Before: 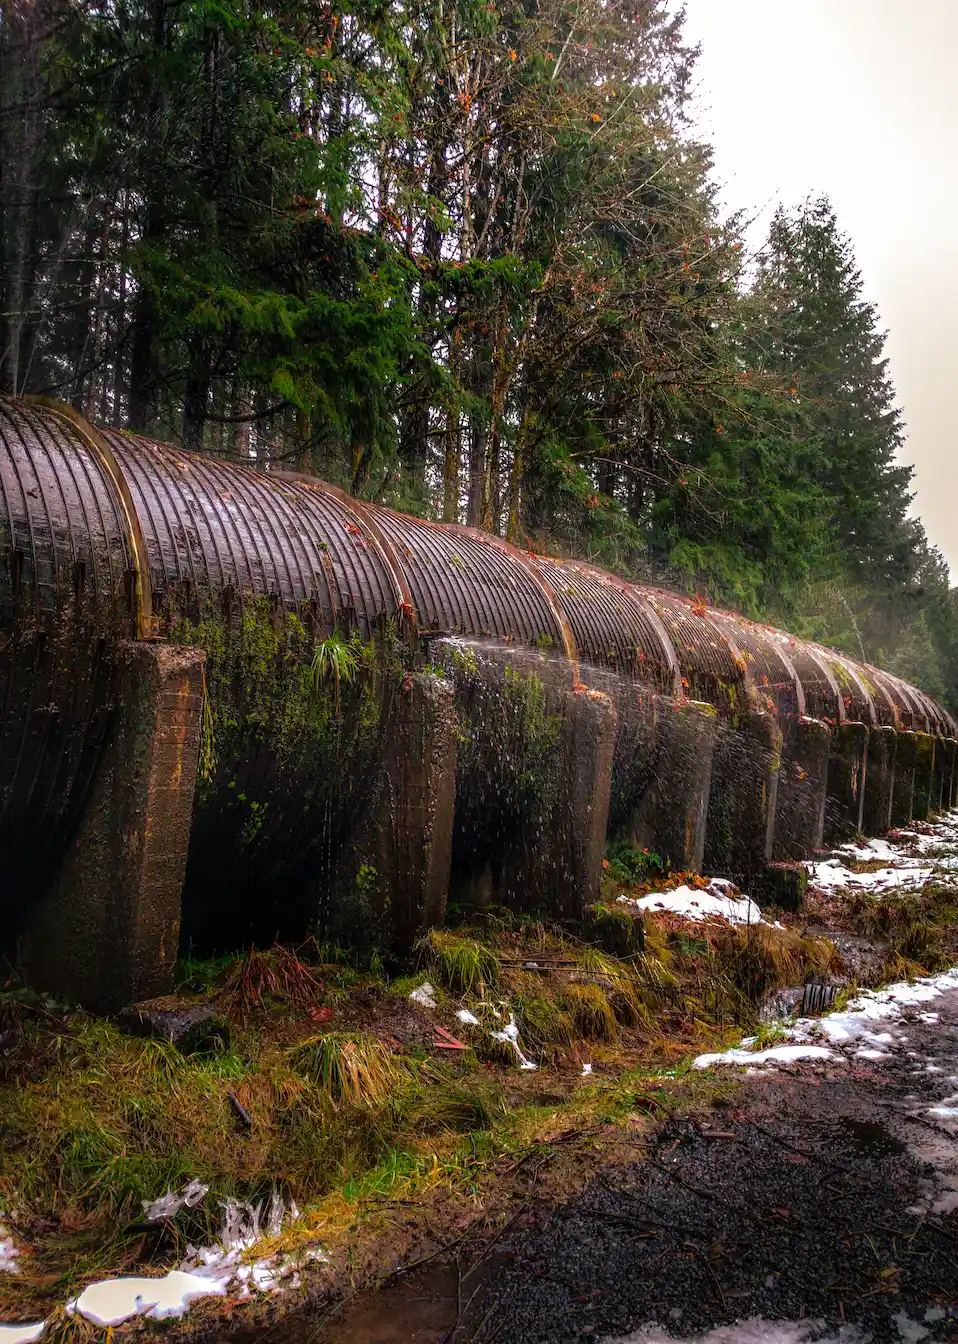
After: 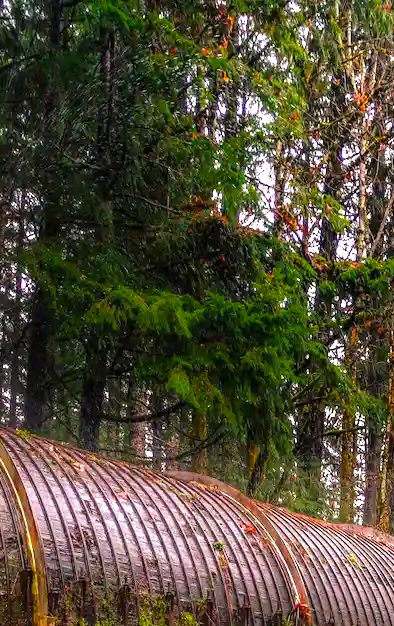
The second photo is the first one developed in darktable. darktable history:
exposure: exposure 0.781 EV, compensate exposure bias true, compensate highlight preservation false
color calibration: x 0.341, y 0.355, temperature 5142.26 K
crop and rotate: left 10.936%, top 0.068%, right 47.853%, bottom 53.336%
color balance rgb: power › hue 71.97°, perceptual saturation grading › global saturation 25.491%
